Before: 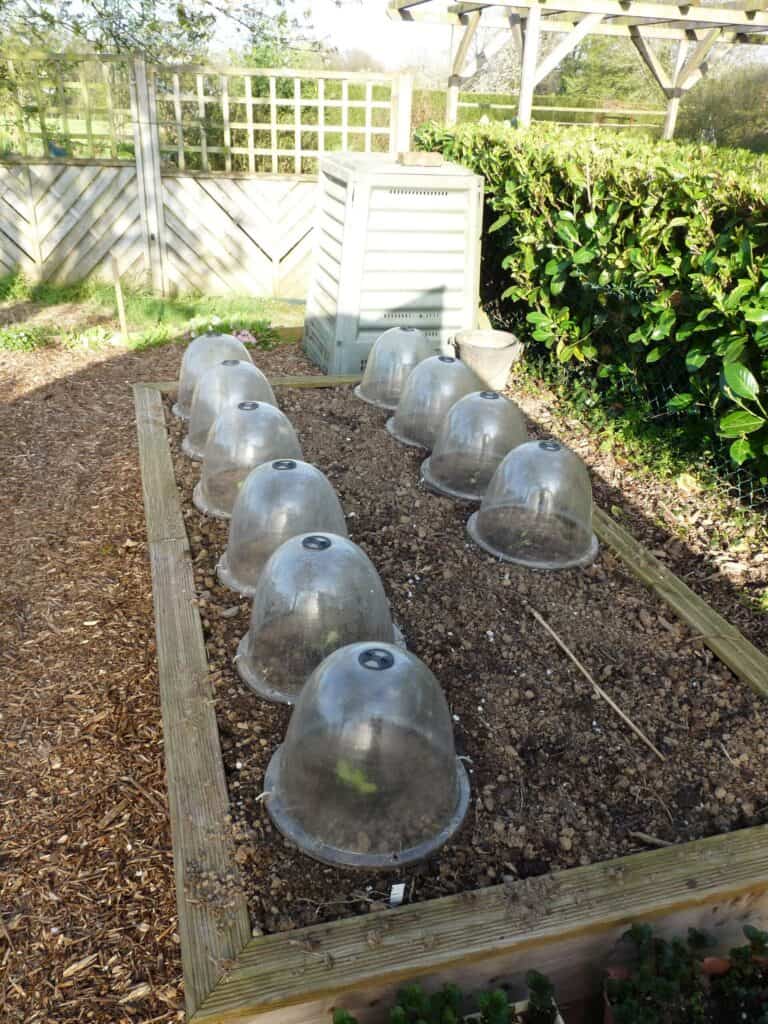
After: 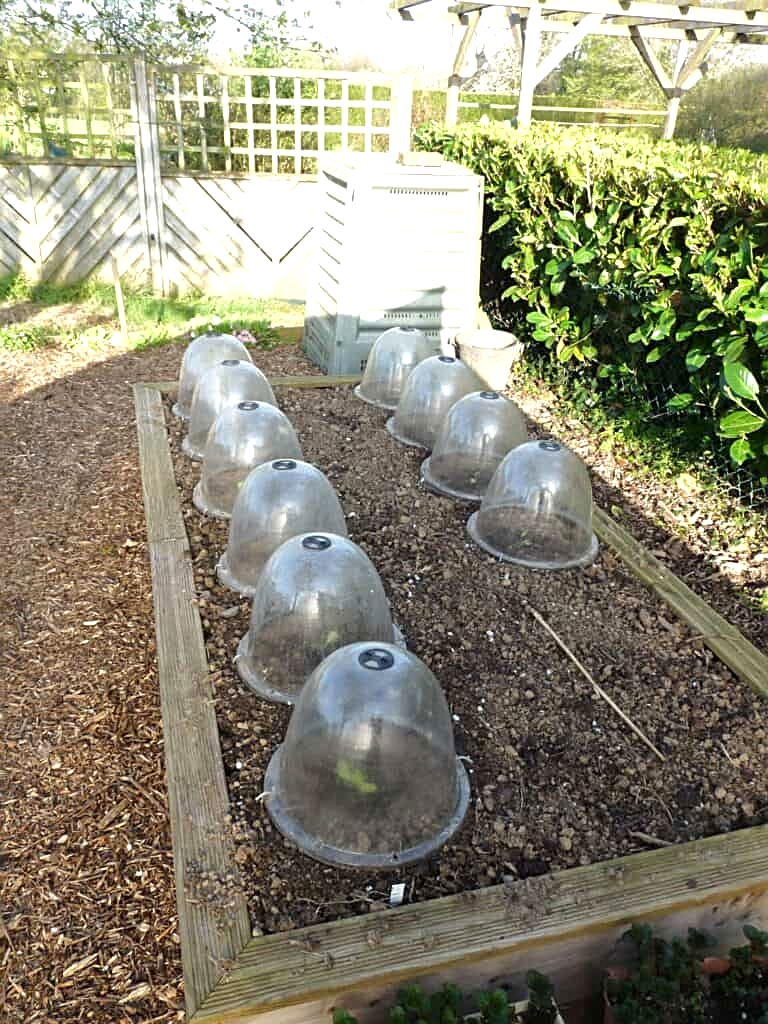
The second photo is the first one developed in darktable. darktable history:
sharpen: on, module defaults
shadows and highlights: shadows -20, white point adjustment -2, highlights -35
exposure: exposure 0.485 EV, compensate highlight preservation false
contrast brightness saturation: saturation -0.05
